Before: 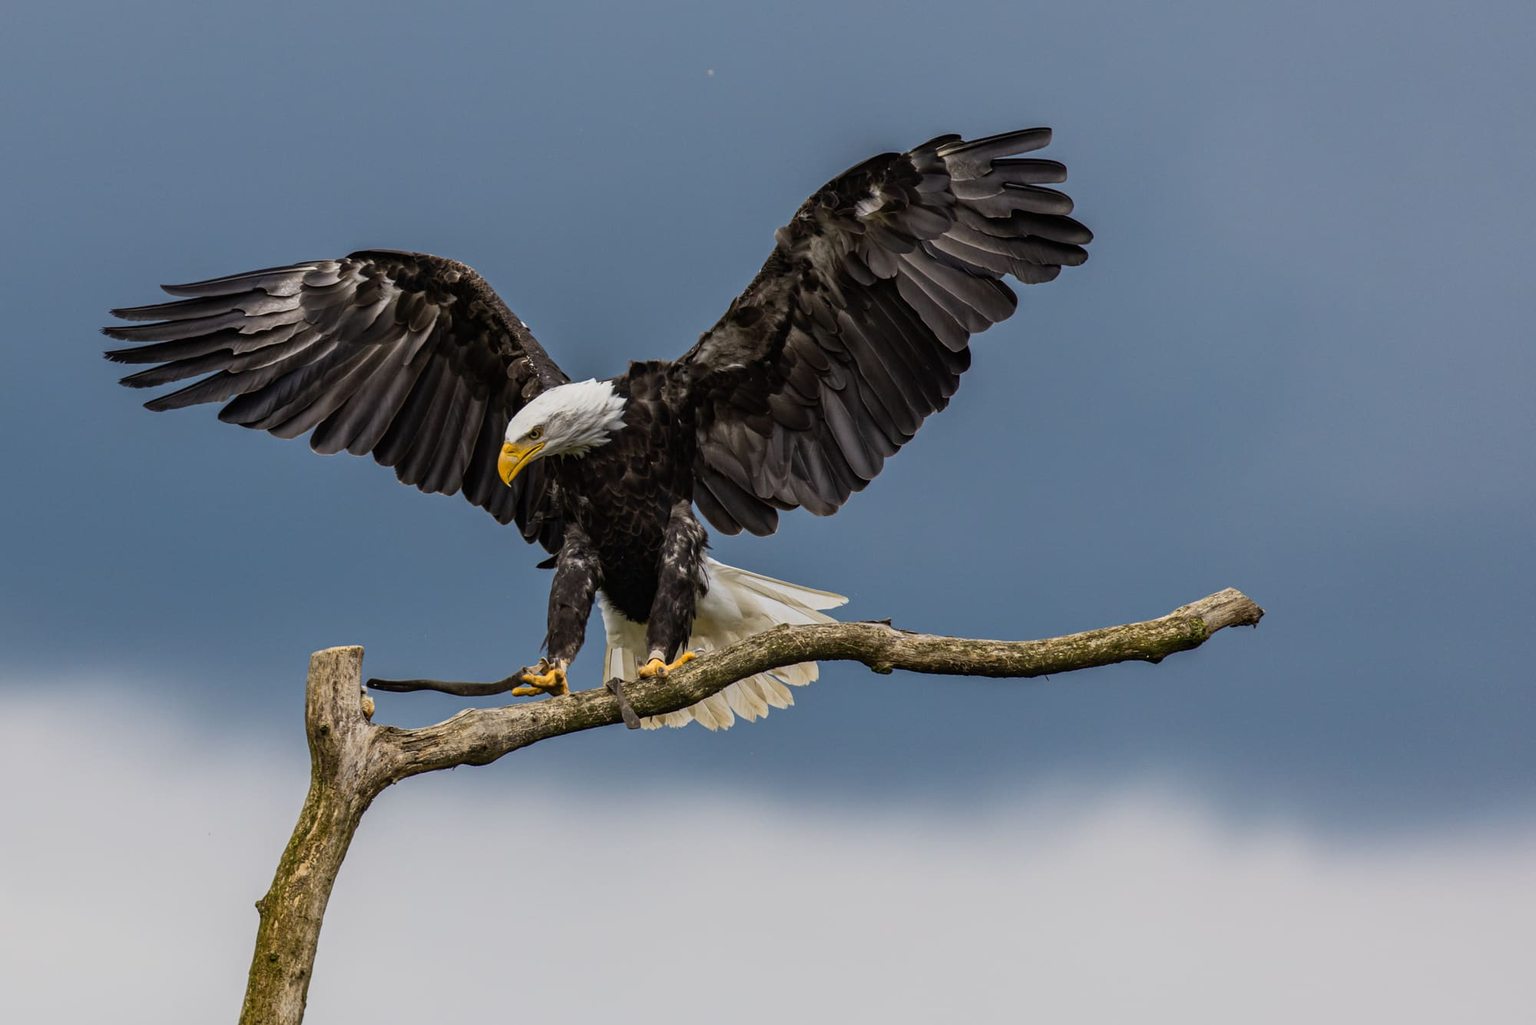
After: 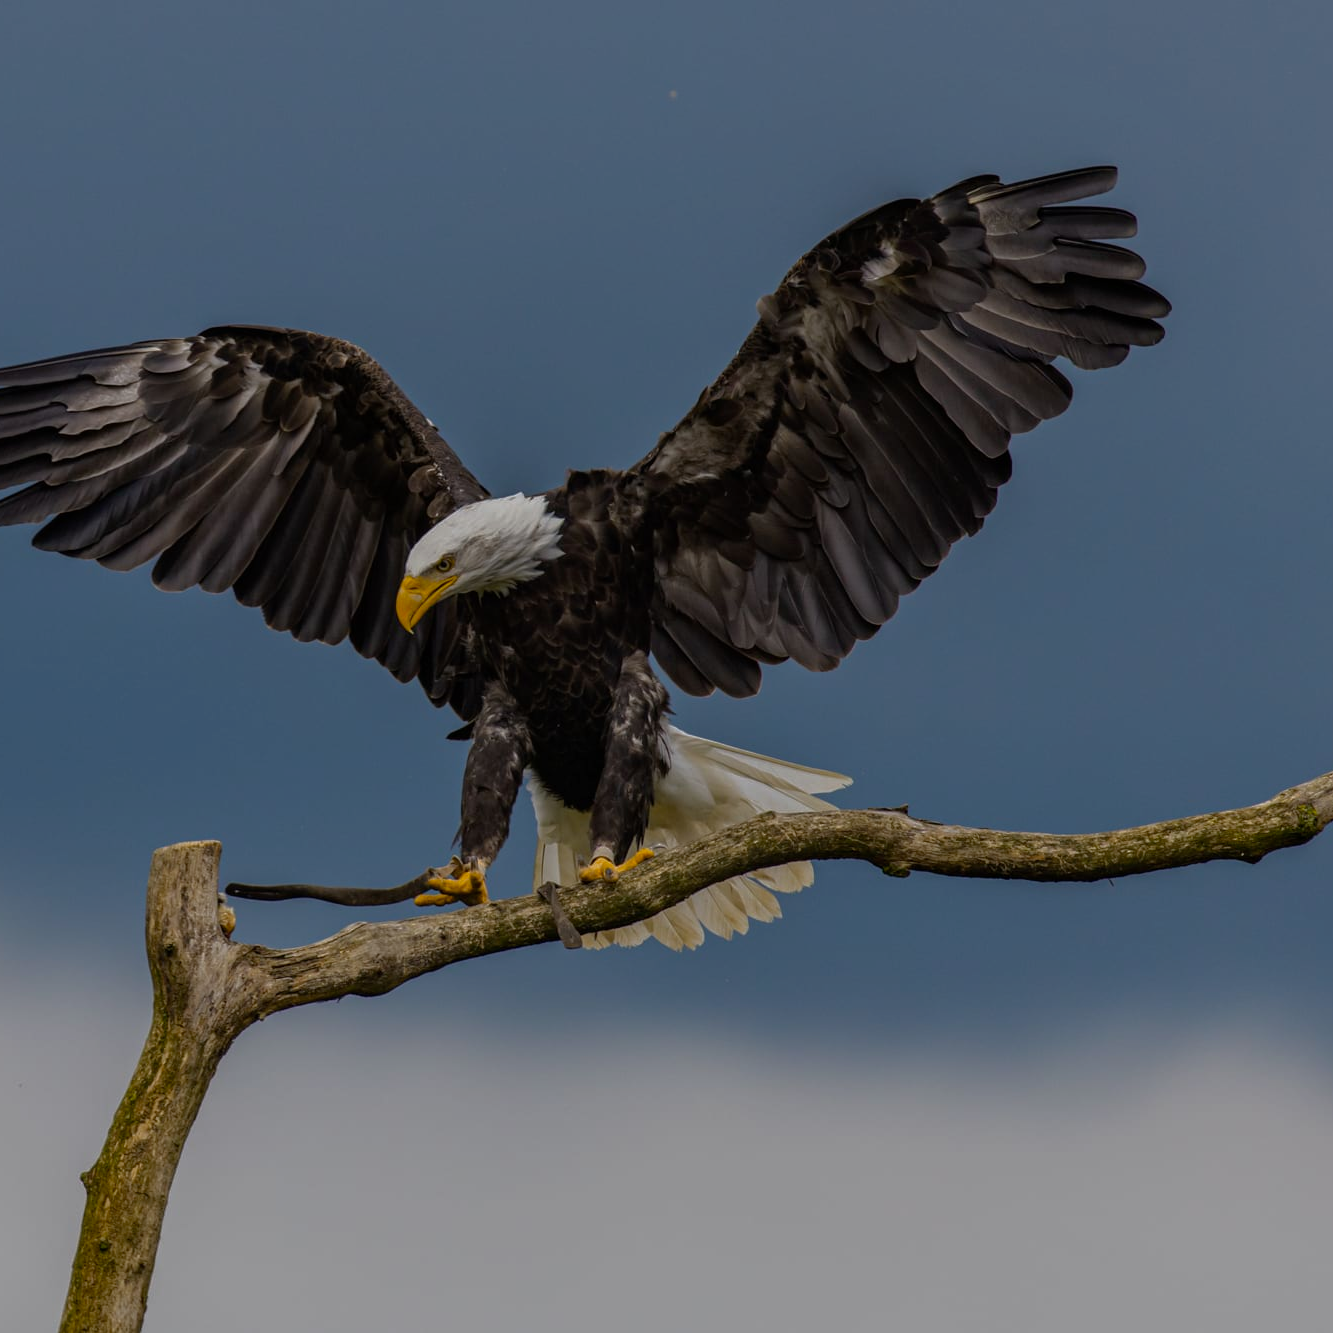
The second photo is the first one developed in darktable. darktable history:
crop and rotate: left 12.648%, right 20.685%
color balance: output saturation 120%
local contrast: mode bilateral grid, contrast 20, coarseness 50, detail 102%, midtone range 0.2
base curve: curves: ch0 [(0, 0) (0.826, 0.587) (1, 1)]
